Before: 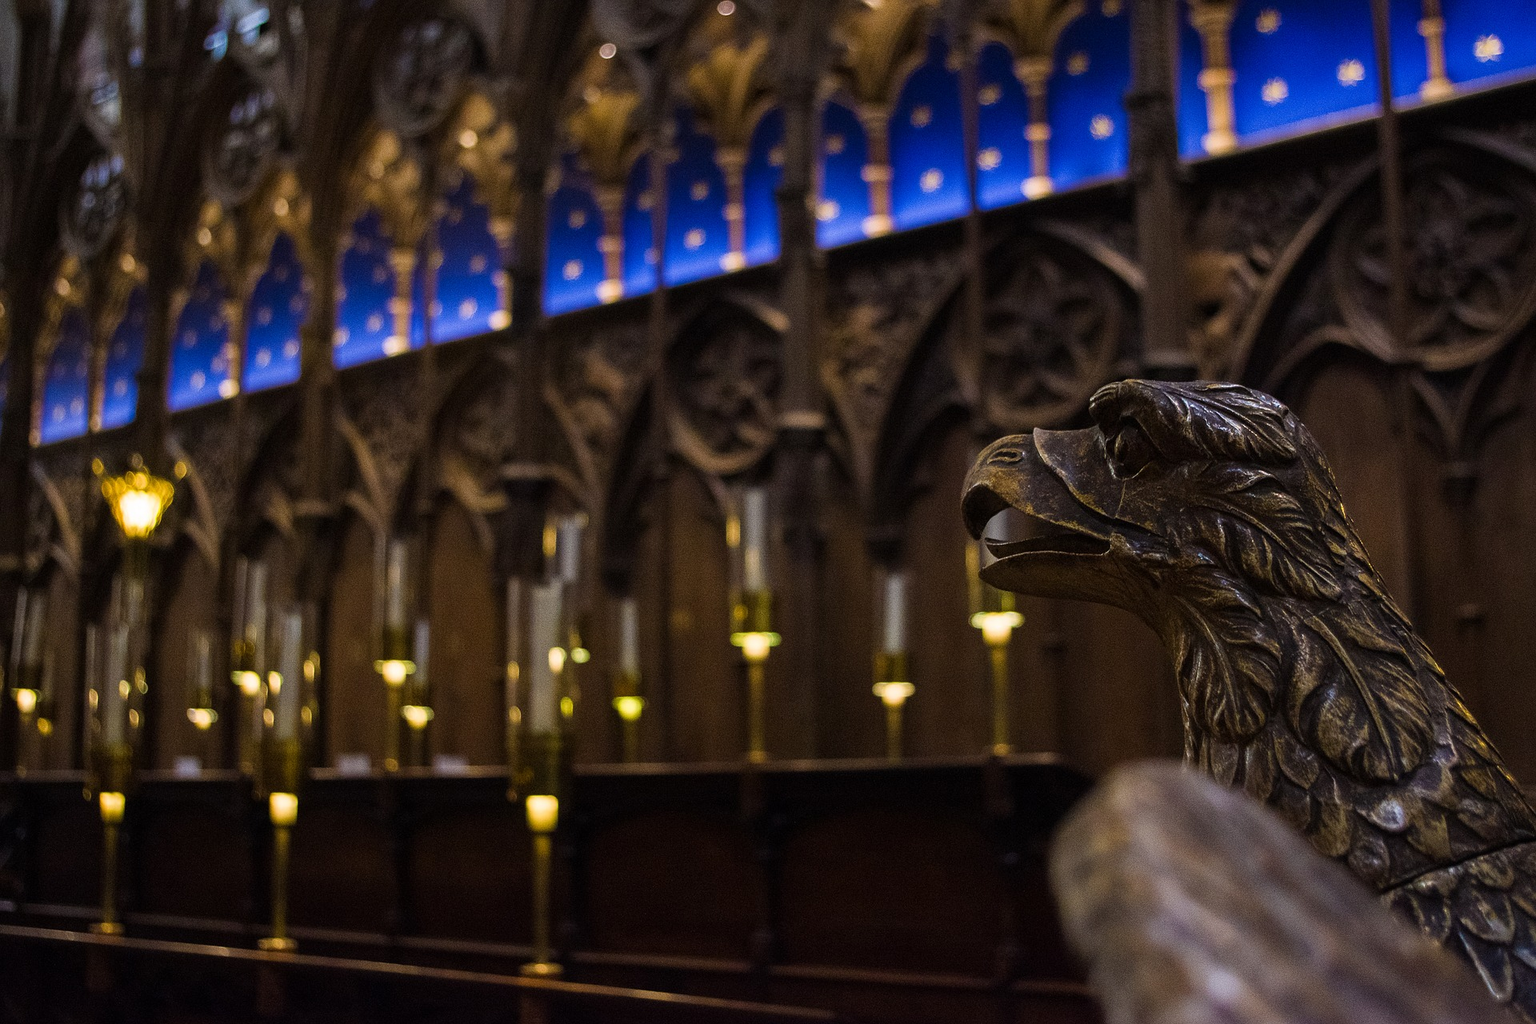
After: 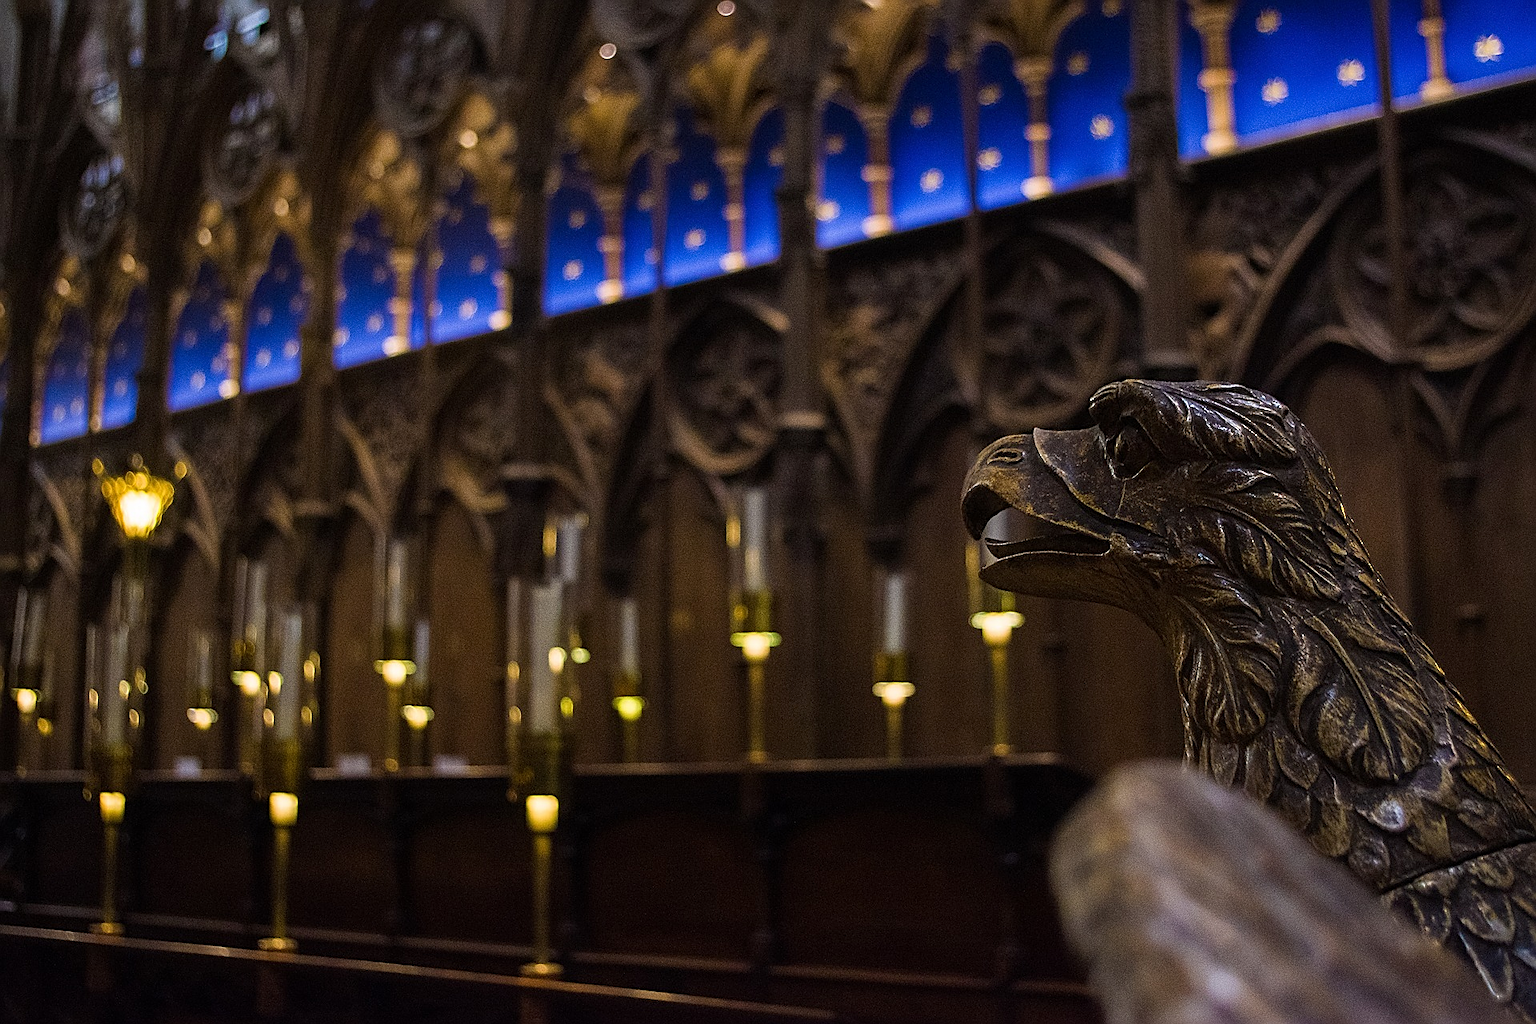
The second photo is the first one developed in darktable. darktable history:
sharpen: amount 0.588
